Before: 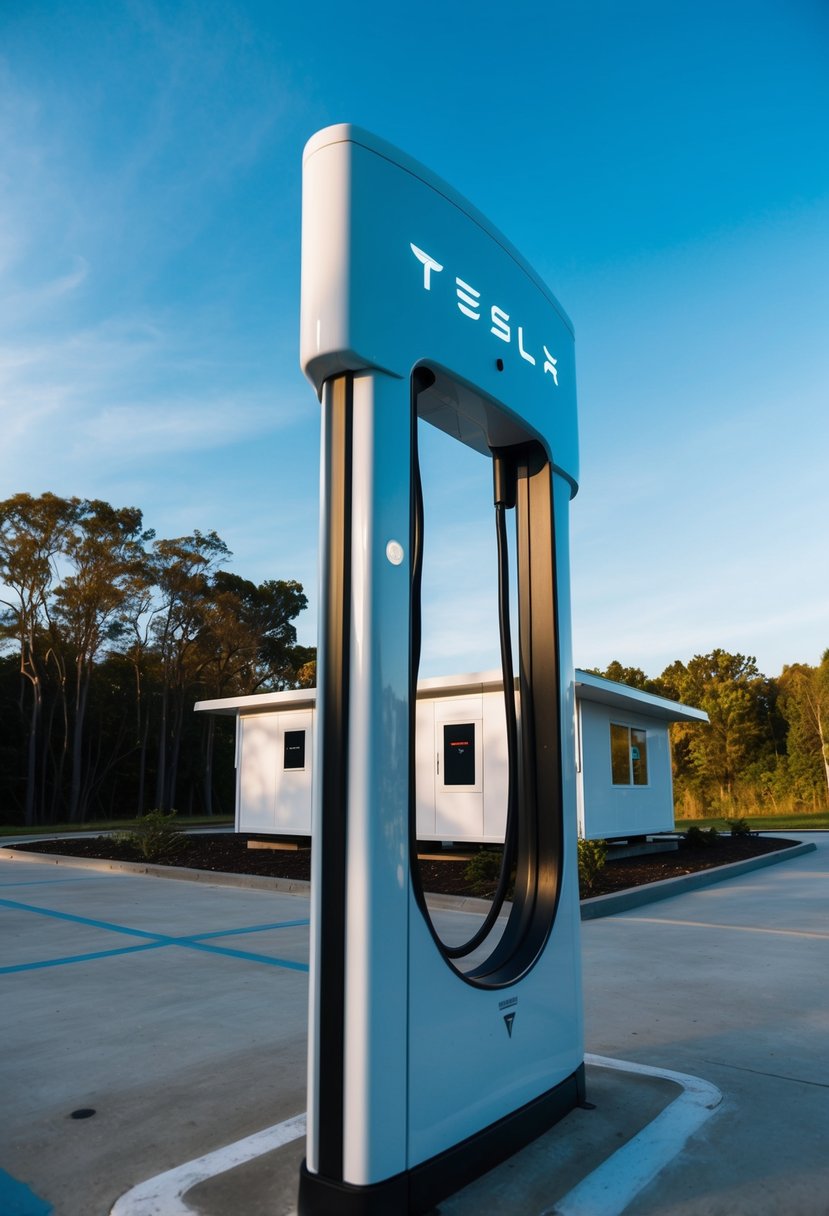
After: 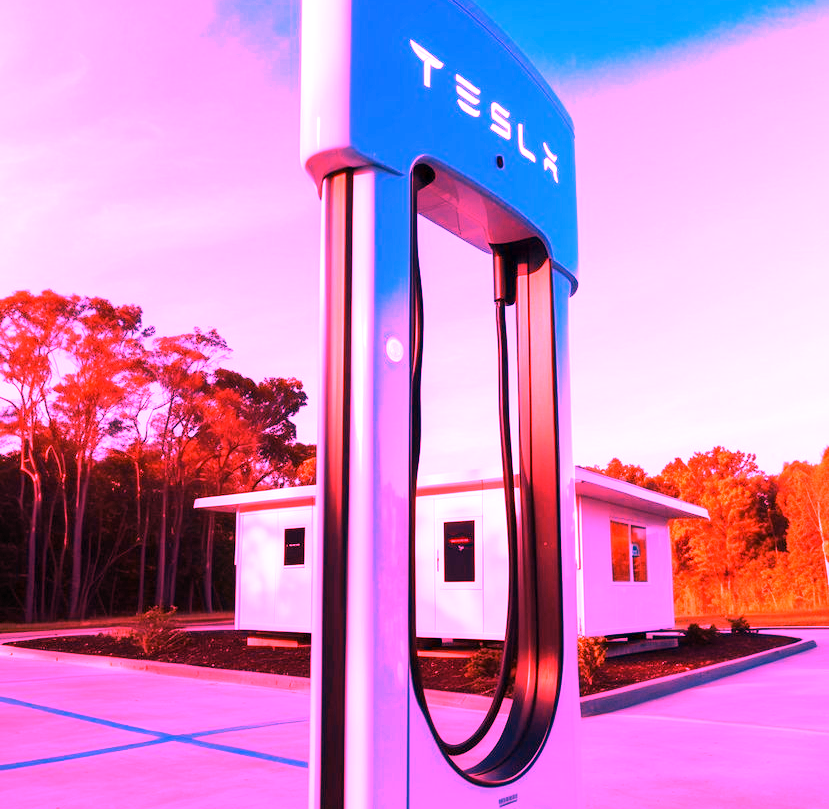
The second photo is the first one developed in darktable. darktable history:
crop: top 16.727%, bottom 16.727%
white balance: red 4.26, blue 1.802
exposure: exposure 0.2 EV, compensate highlight preservation false
